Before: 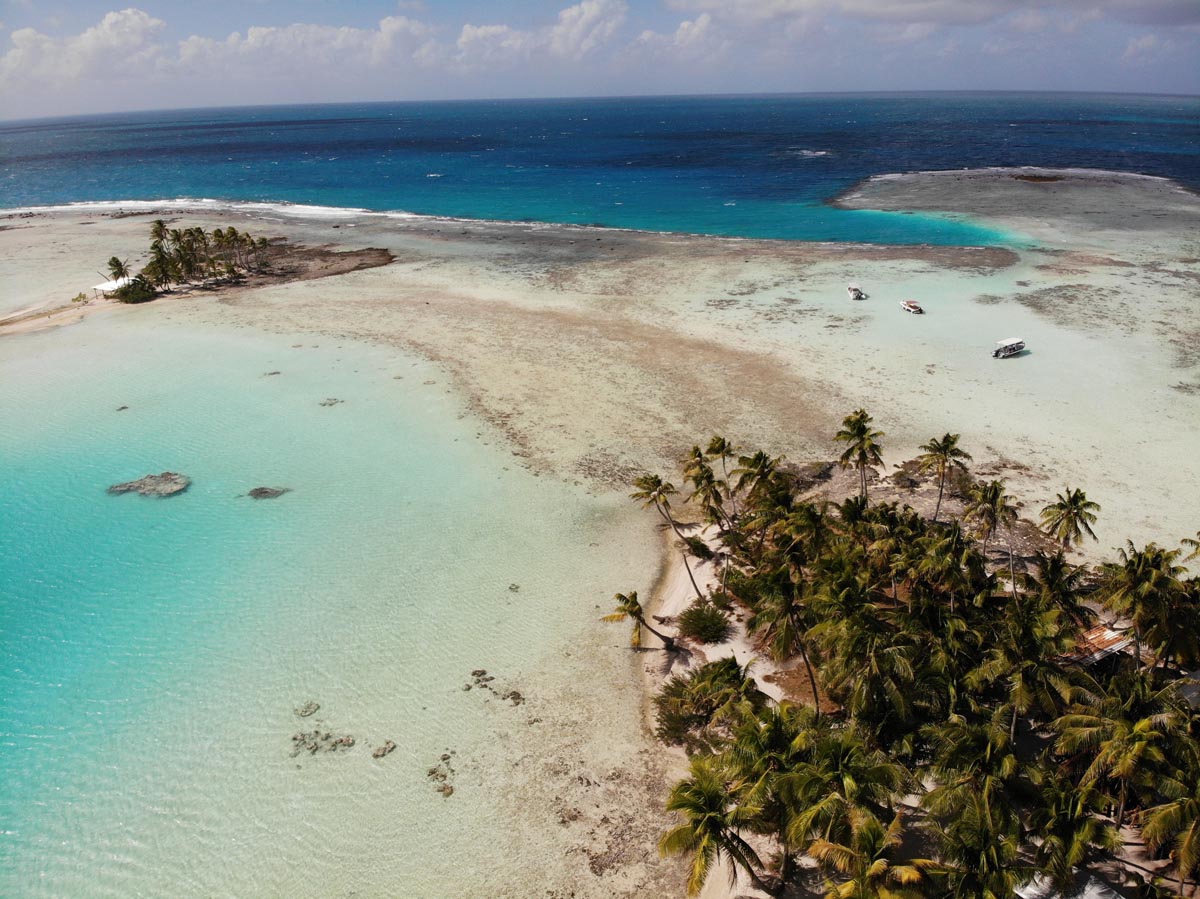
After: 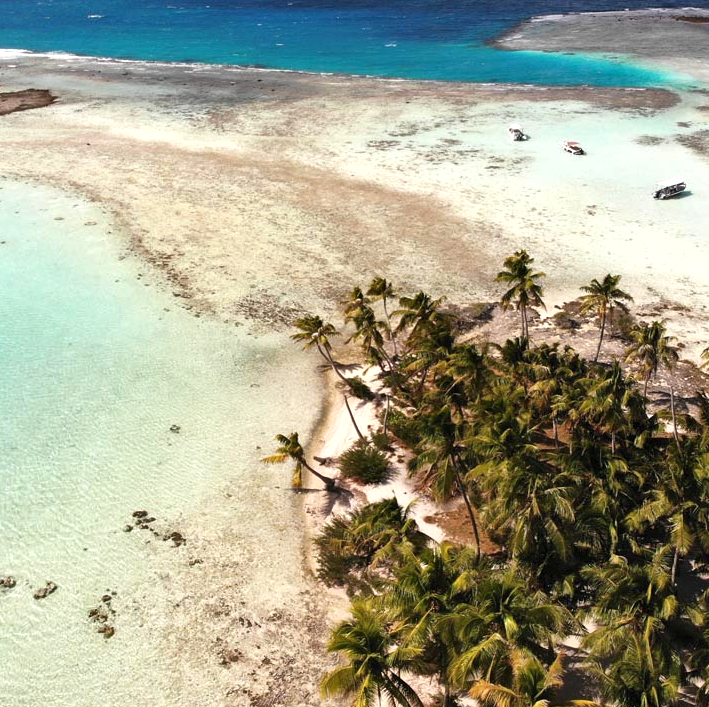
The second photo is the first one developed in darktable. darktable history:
crop and rotate: left 28.256%, top 17.734%, right 12.656%, bottom 3.573%
exposure: black level correction 0, exposure 0.7 EV, compensate exposure bias true, compensate highlight preservation false
shadows and highlights: shadows 49, highlights -41, soften with gaussian
